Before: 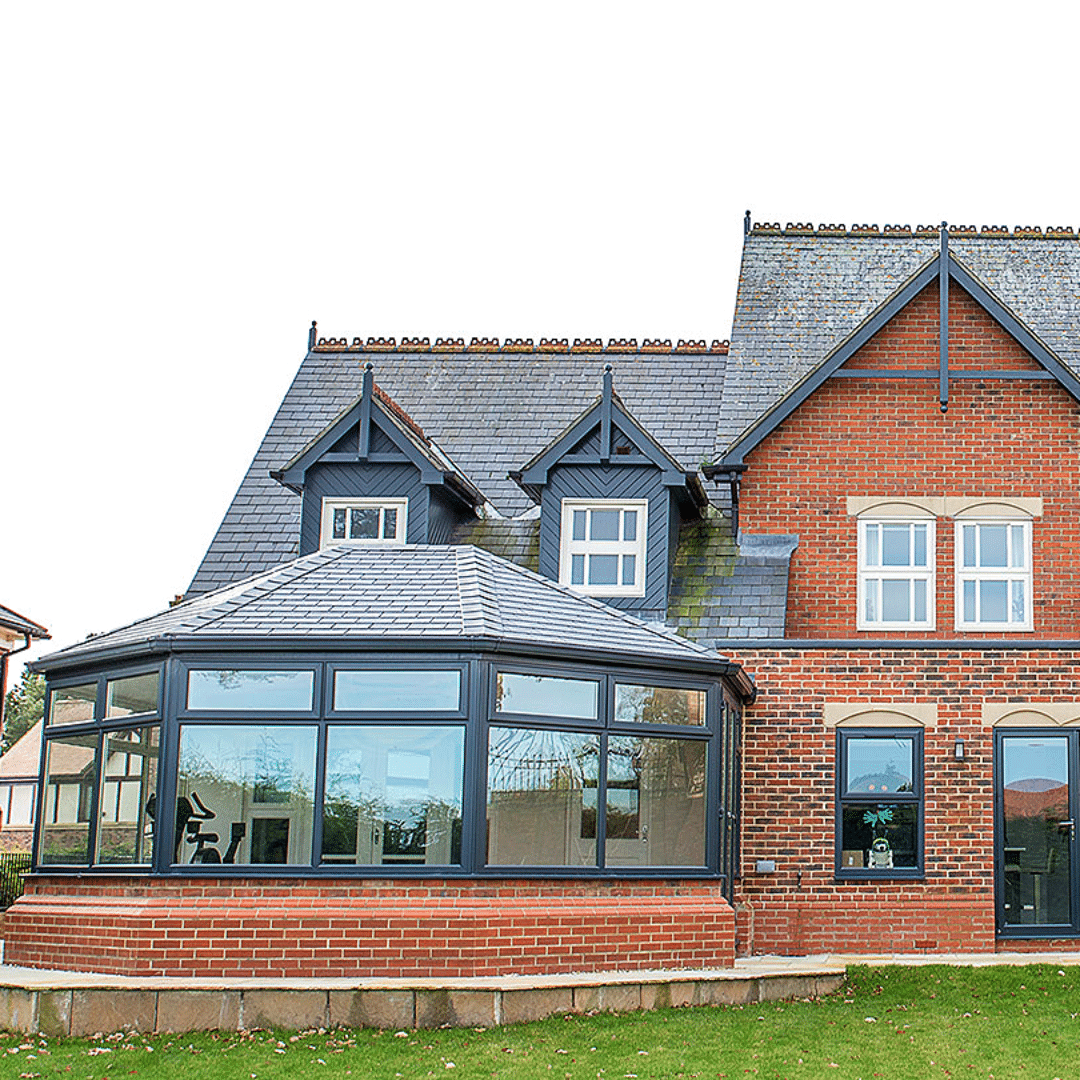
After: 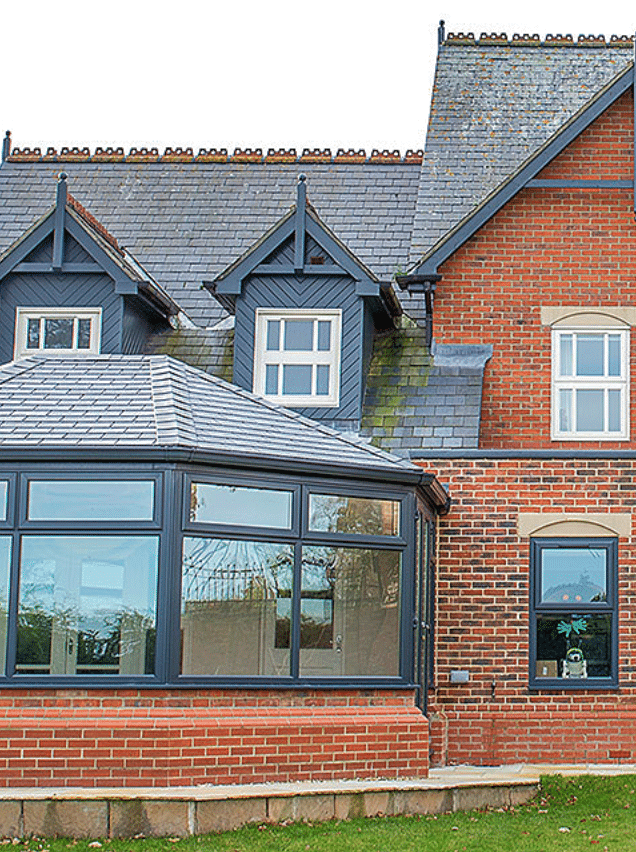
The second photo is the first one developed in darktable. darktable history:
shadows and highlights: on, module defaults
crop and rotate: left 28.373%, top 17.646%, right 12.7%, bottom 3.421%
